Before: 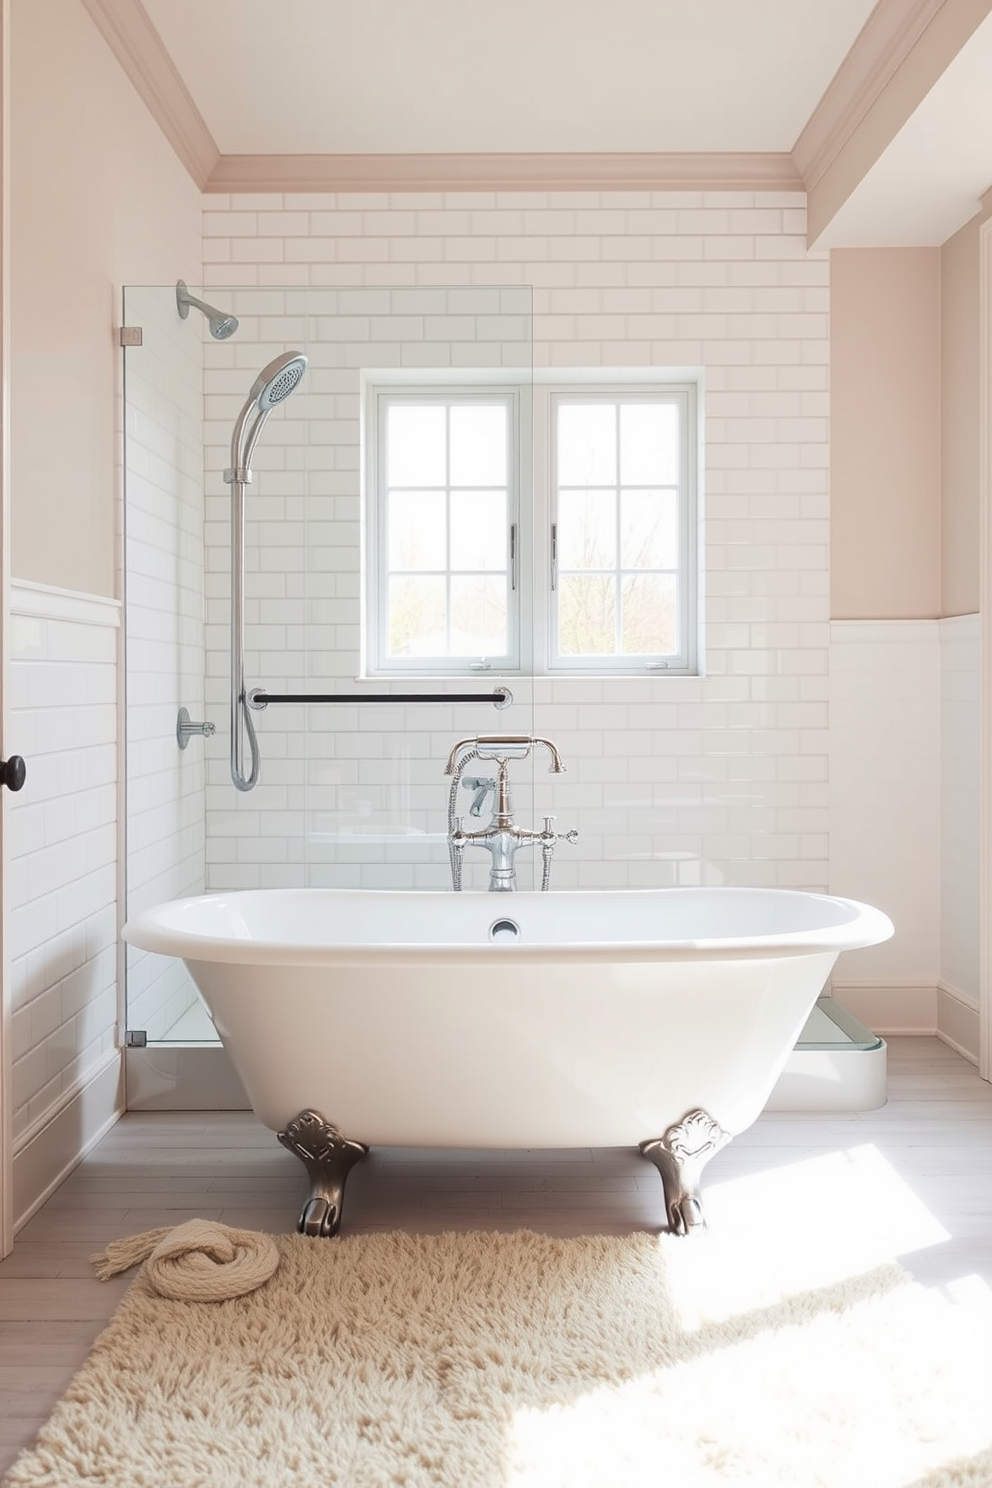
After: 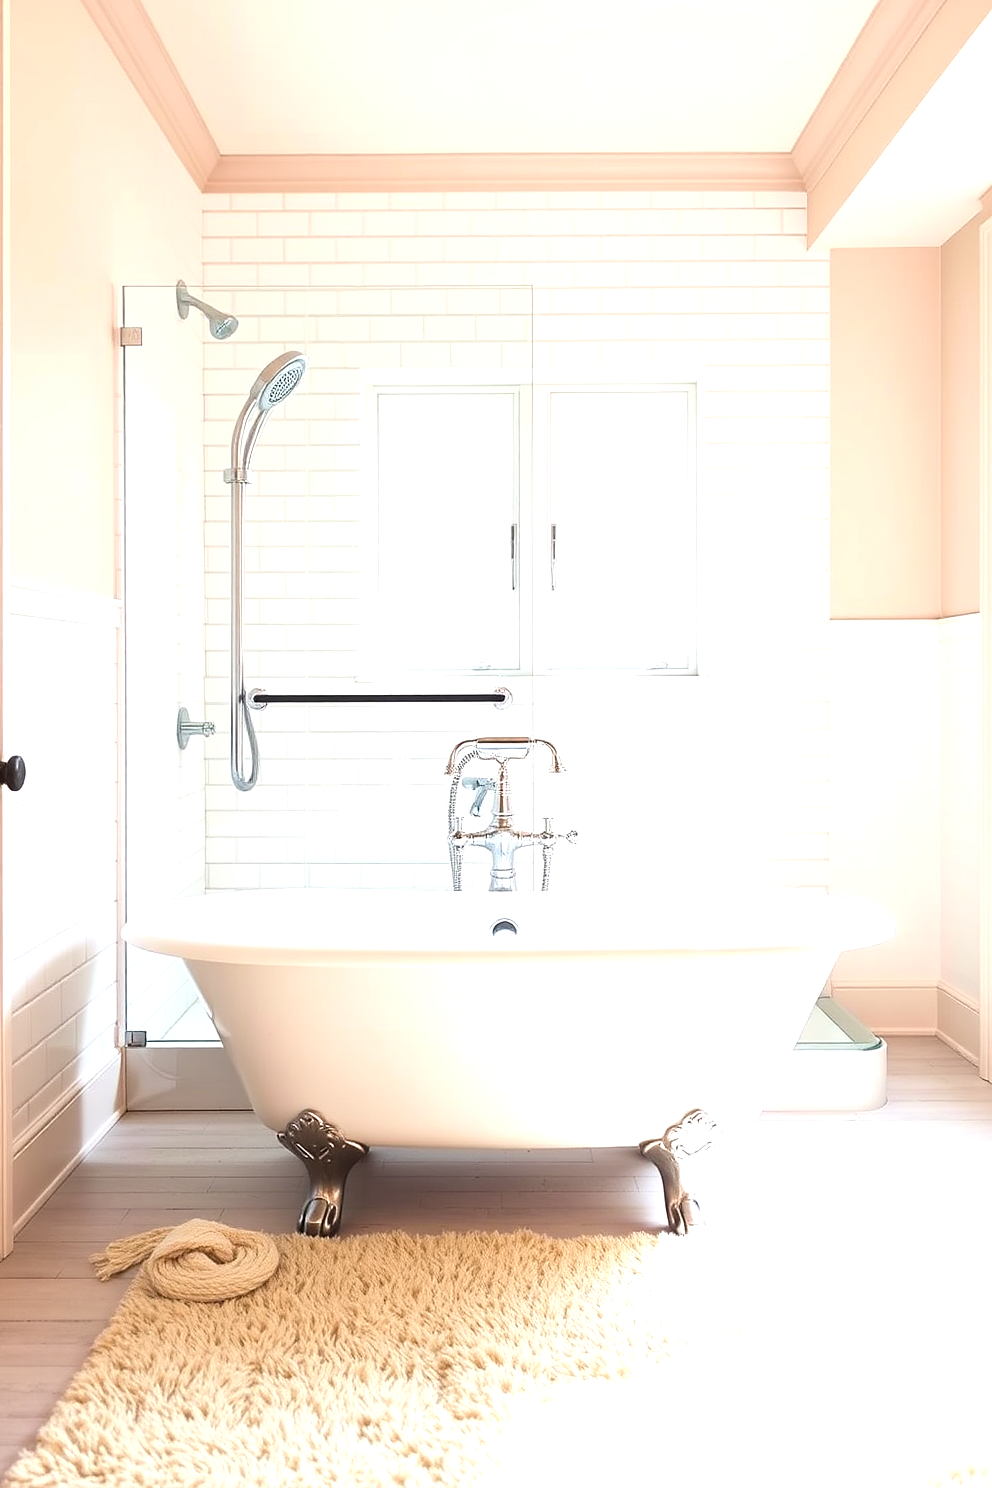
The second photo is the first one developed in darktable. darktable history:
sharpen: radius 0.974, amount 0.603
exposure: black level correction 0, exposure 0.865 EV, compensate highlight preservation false
color balance rgb: shadows lift › luminance -20.132%, perceptual saturation grading › global saturation 31.077%, global vibrance 20.226%
